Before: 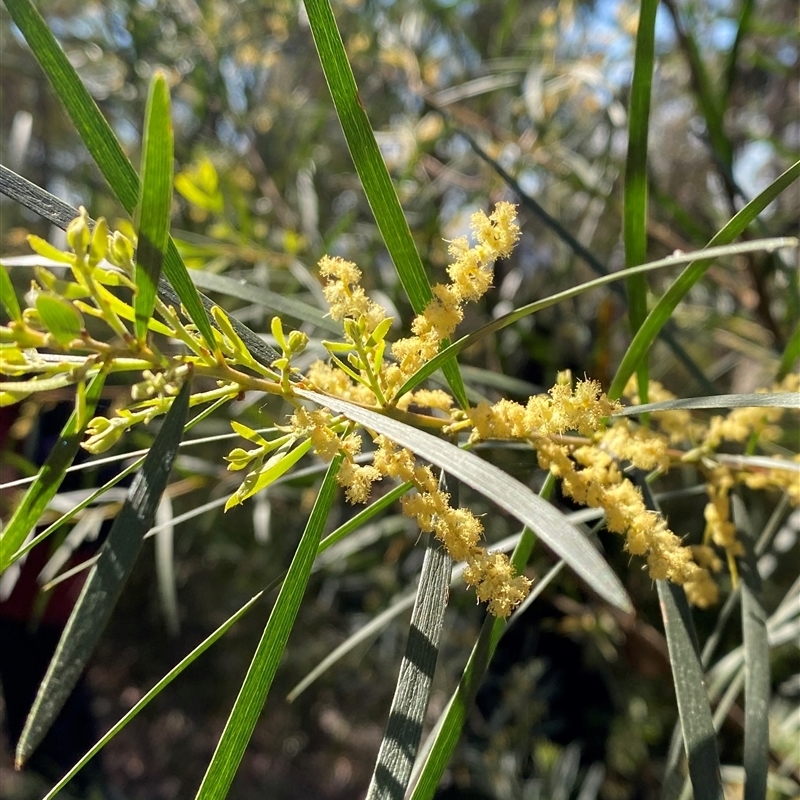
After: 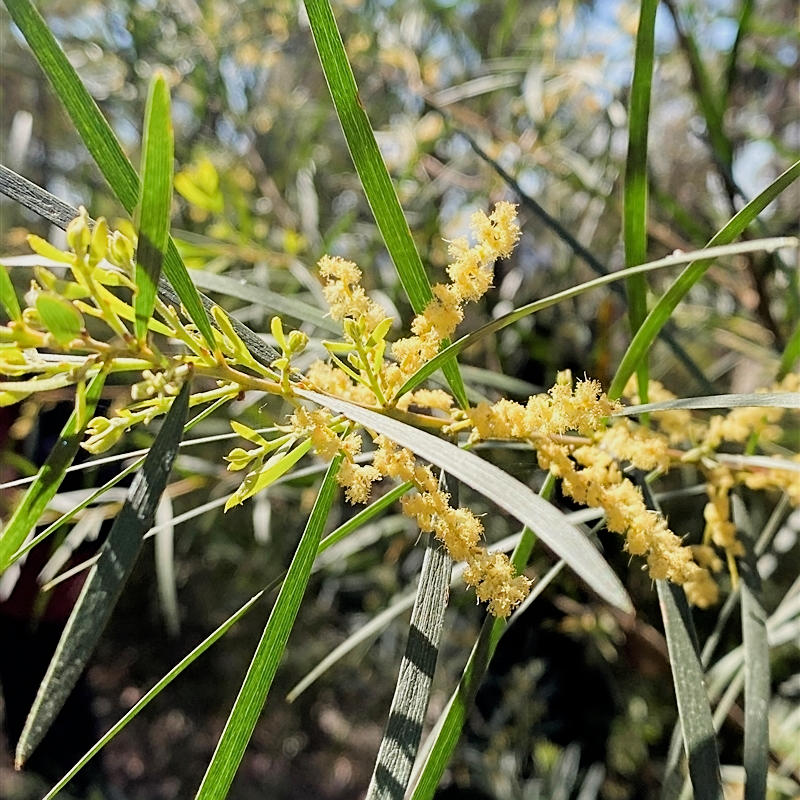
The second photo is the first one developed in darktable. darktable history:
exposure: black level correction 0, exposure 0.7 EV, compensate exposure bias true, compensate highlight preservation false
filmic rgb: black relative exposure -7.65 EV, white relative exposure 4.56 EV, hardness 3.61
sharpen: on, module defaults
